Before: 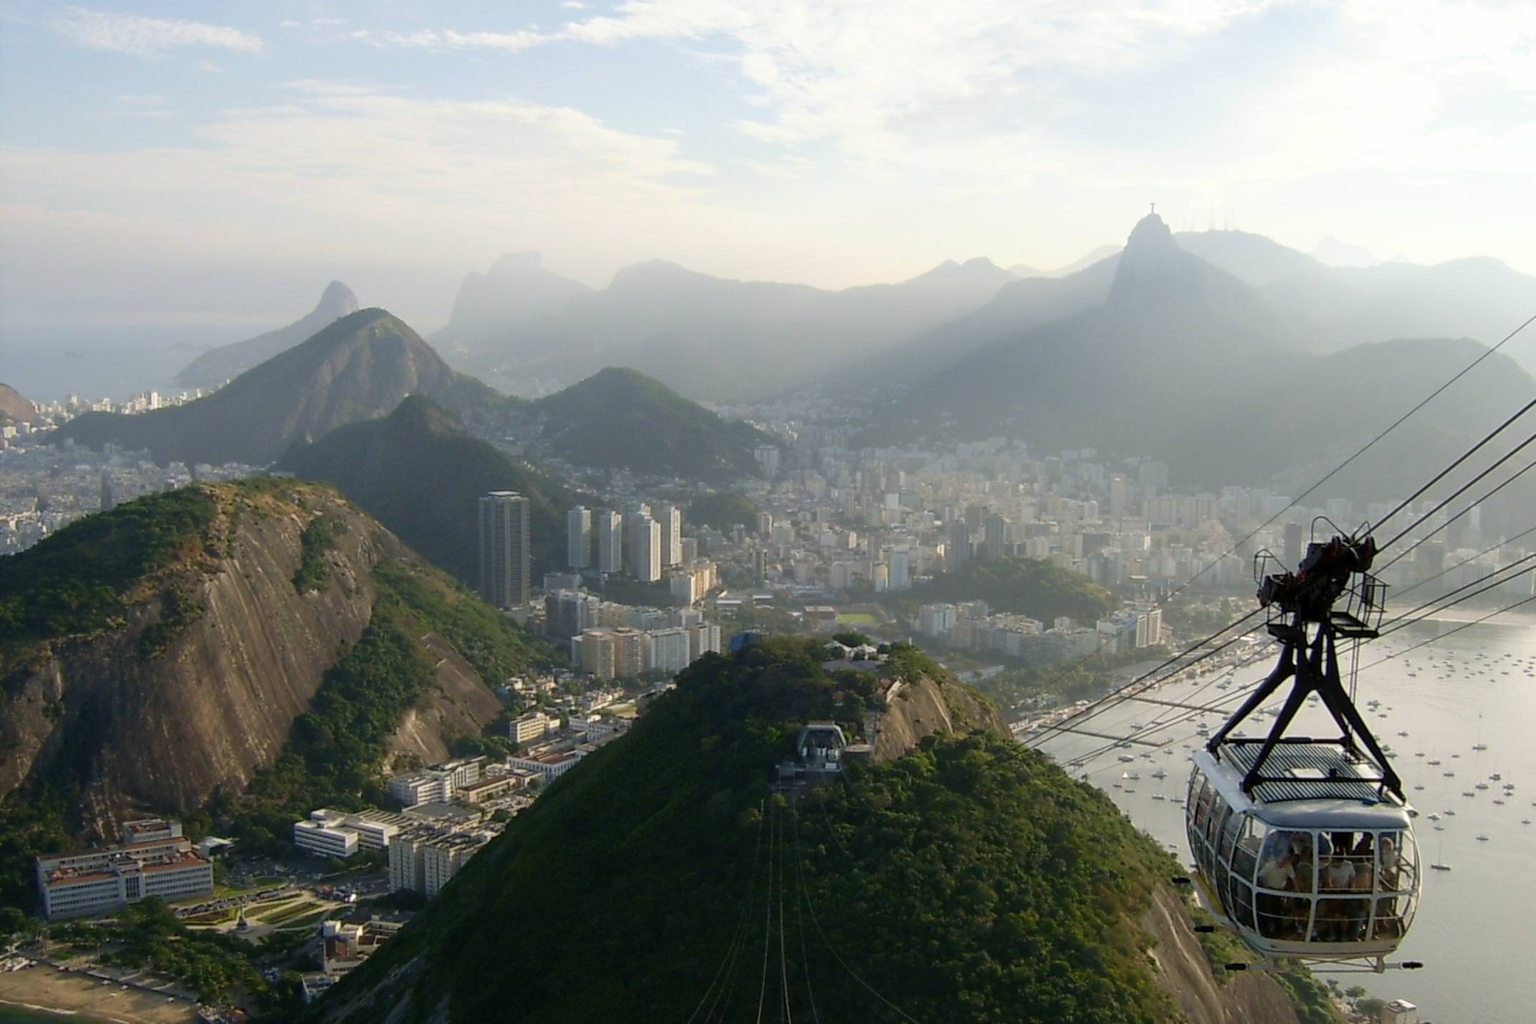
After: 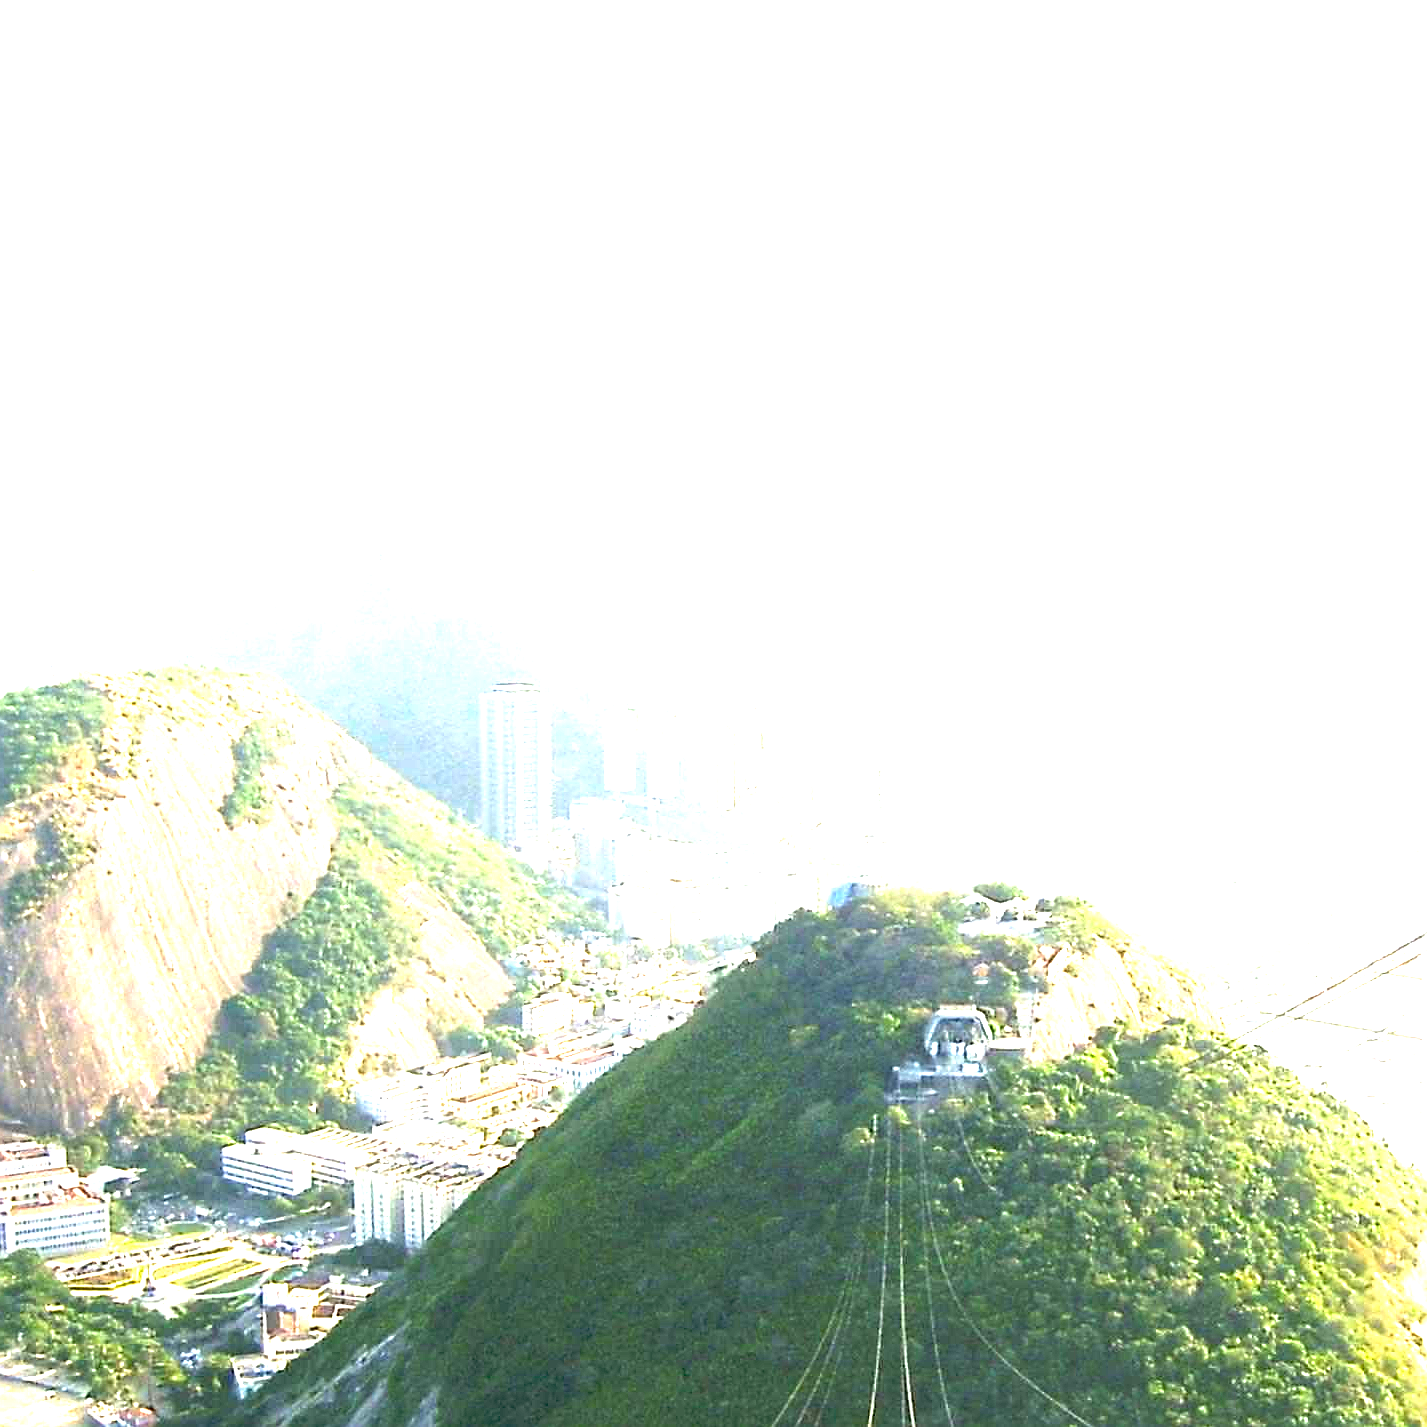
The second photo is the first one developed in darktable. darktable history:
sharpen: on, module defaults
crop and rotate: left 8.786%, right 24.548%
exposure: black level correction 0, exposure 4 EV, compensate exposure bias true, compensate highlight preservation false
